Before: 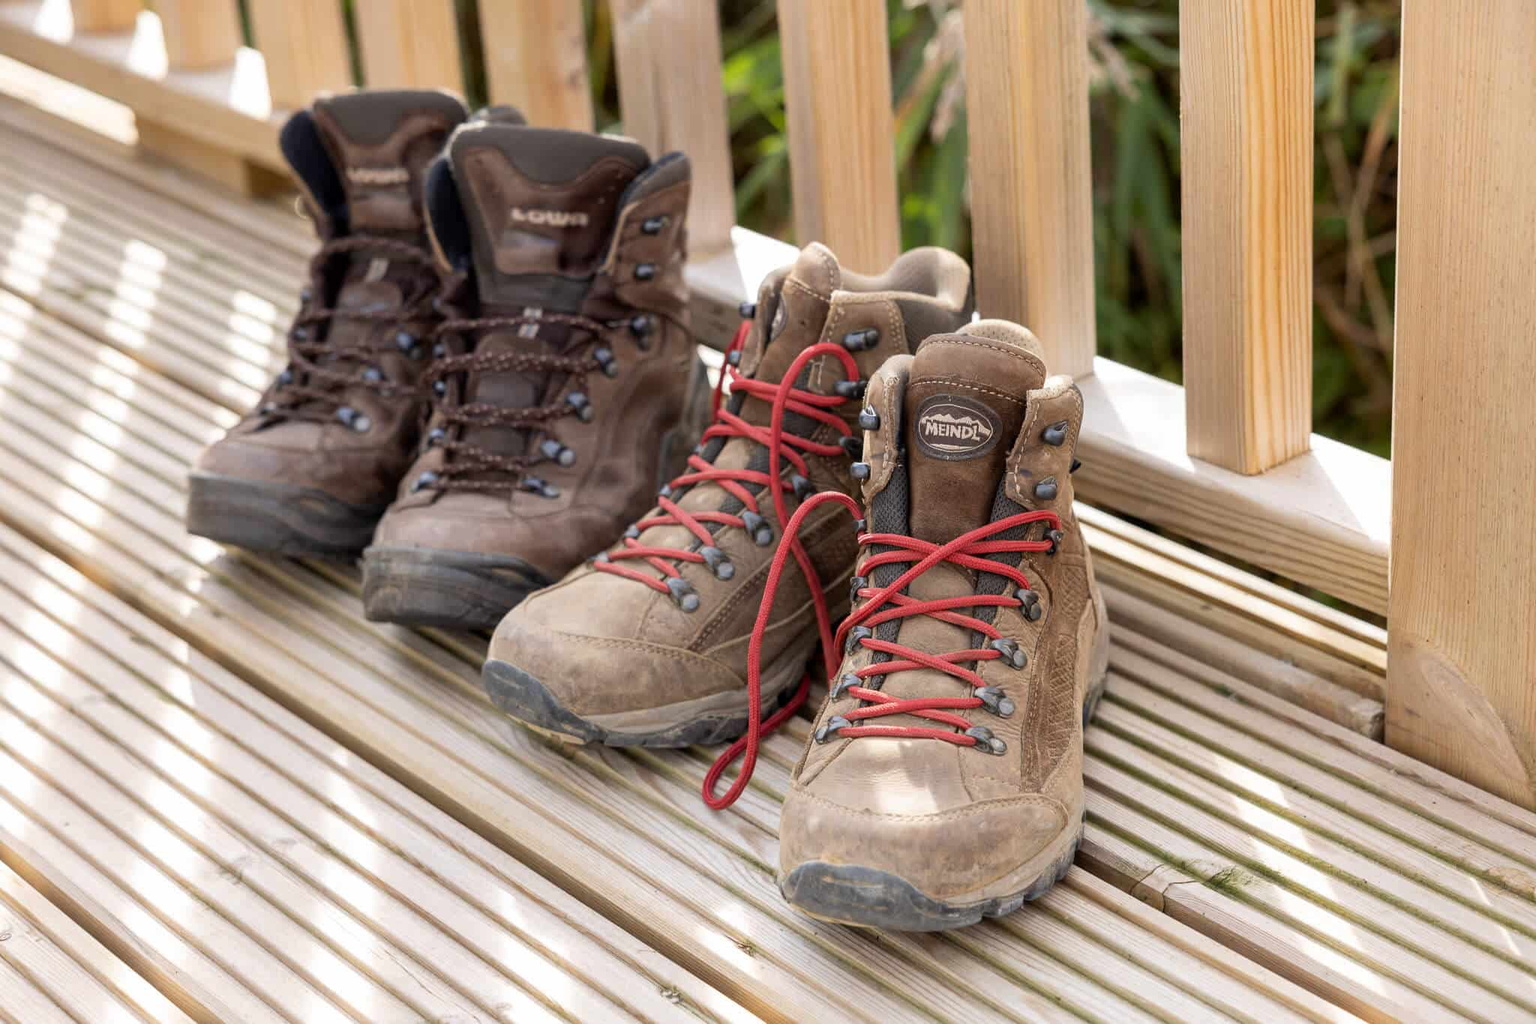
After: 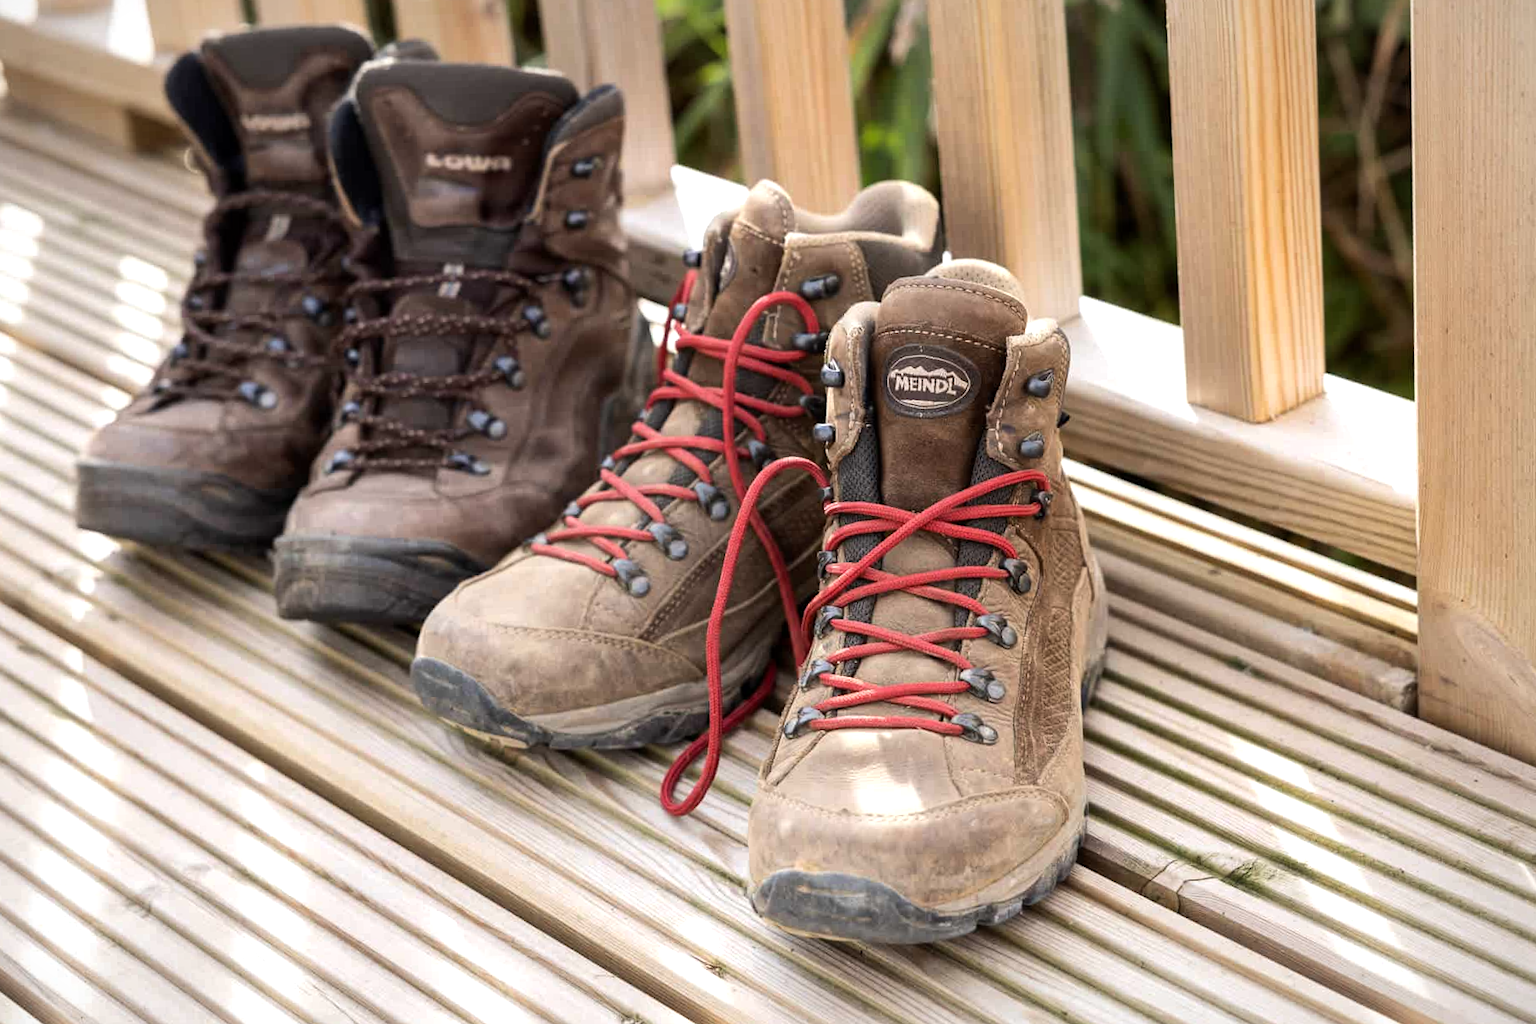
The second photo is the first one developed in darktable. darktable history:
tone equalizer: -8 EV -0.417 EV, -7 EV -0.389 EV, -6 EV -0.333 EV, -5 EV -0.222 EV, -3 EV 0.222 EV, -2 EV 0.333 EV, -1 EV 0.389 EV, +0 EV 0.417 EV, edges refinement/feathering 500, mask exposure compensation -1.57 EV, preserve details no
vignetting: fall-off radius 100%, width/height ratio 1.337
crop and rotate: angle 1.96°, left 5.673%, top 5.673%
